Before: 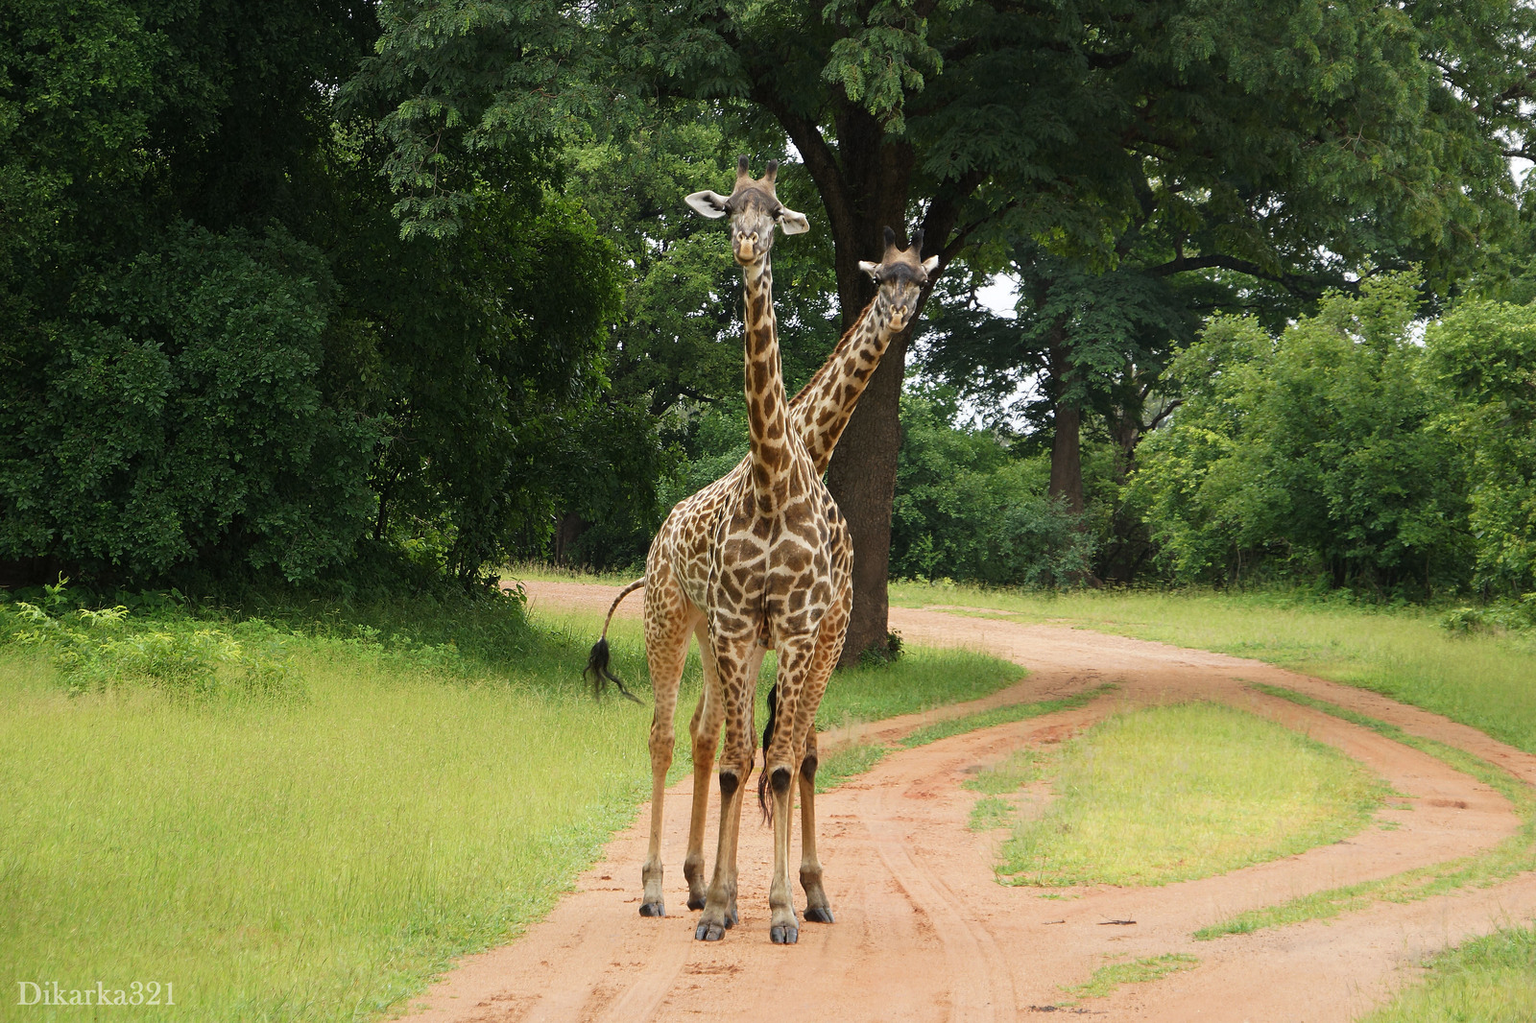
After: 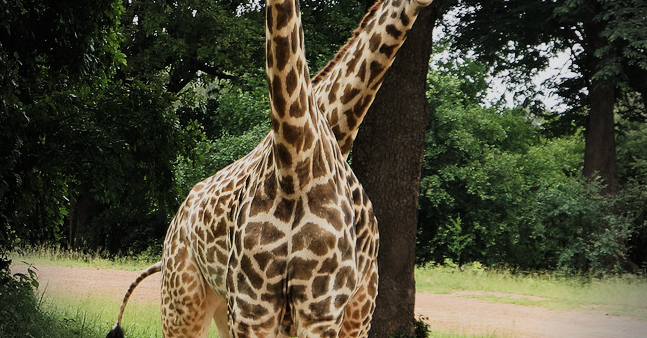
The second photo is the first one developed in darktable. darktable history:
exposure: compensate highlight preservation false
crop: left 31.912%, top 31.924%, right 27.617%, bottom 36.28%
vignetting: fall-off radius 31.15%
tone equalizer: edges refinement/feathering 500, mask exposure compensation -1.57 EV, preserve details no
filmic rgb: black relative exposure -8.04 EV, white relative exposure 4.06 EV, hardness 4.1, contrast 1.359, color science v5 (2021), contrast in shadows safe, contrast in highlights safe
